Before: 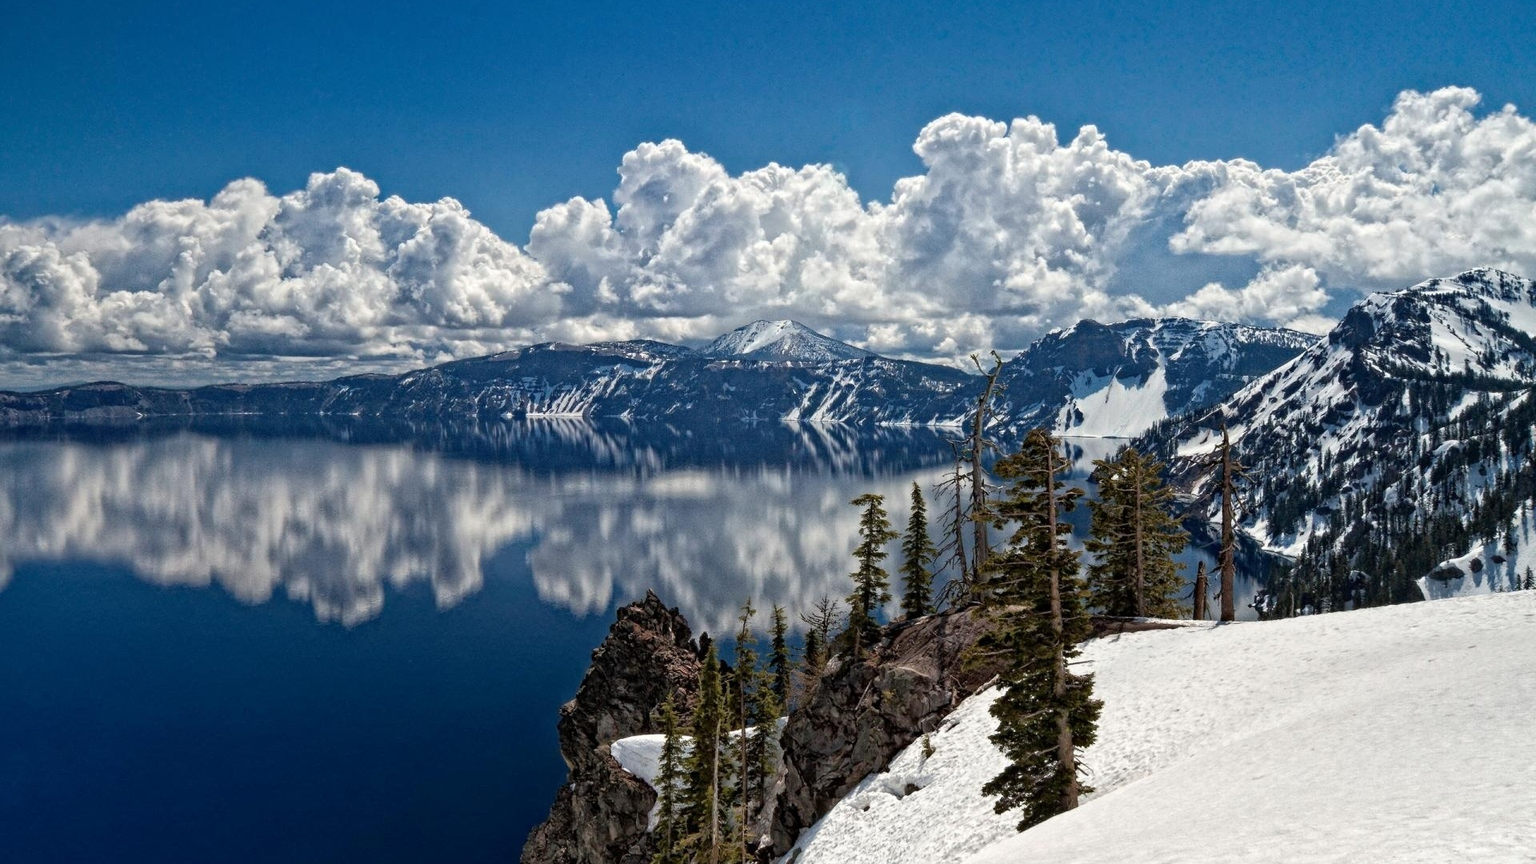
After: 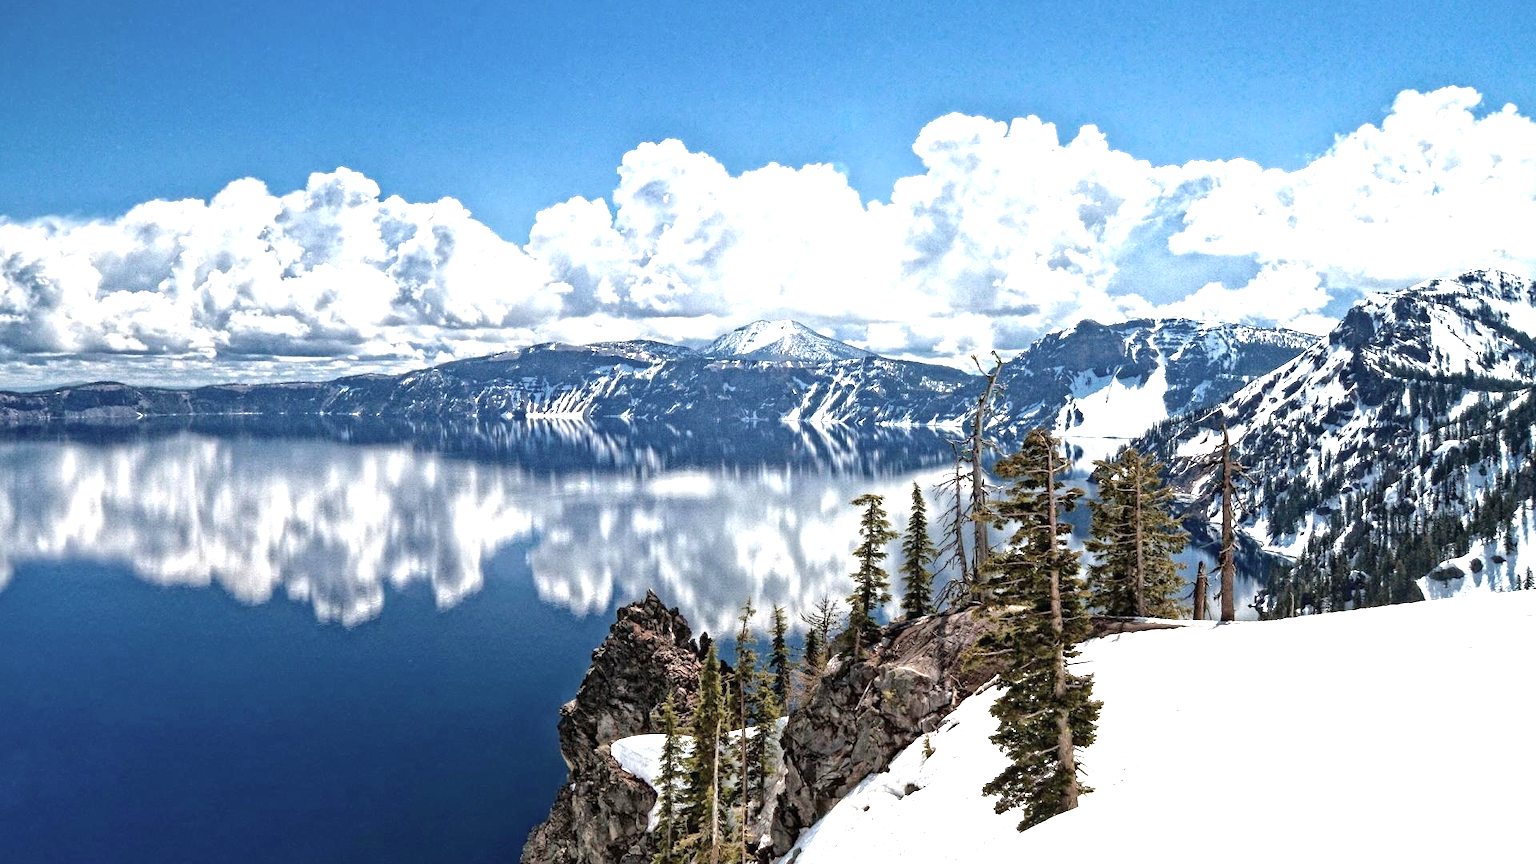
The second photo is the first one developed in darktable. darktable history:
exposure: black level correction 0, exposure 1.478 EV, compensate highlight preservation false
contrast brightness saturation: saturation -0.18
tone equalizer: edges refinement/feathering 500, mask exposure compensation -1.57 EV, preserve details guided filter
